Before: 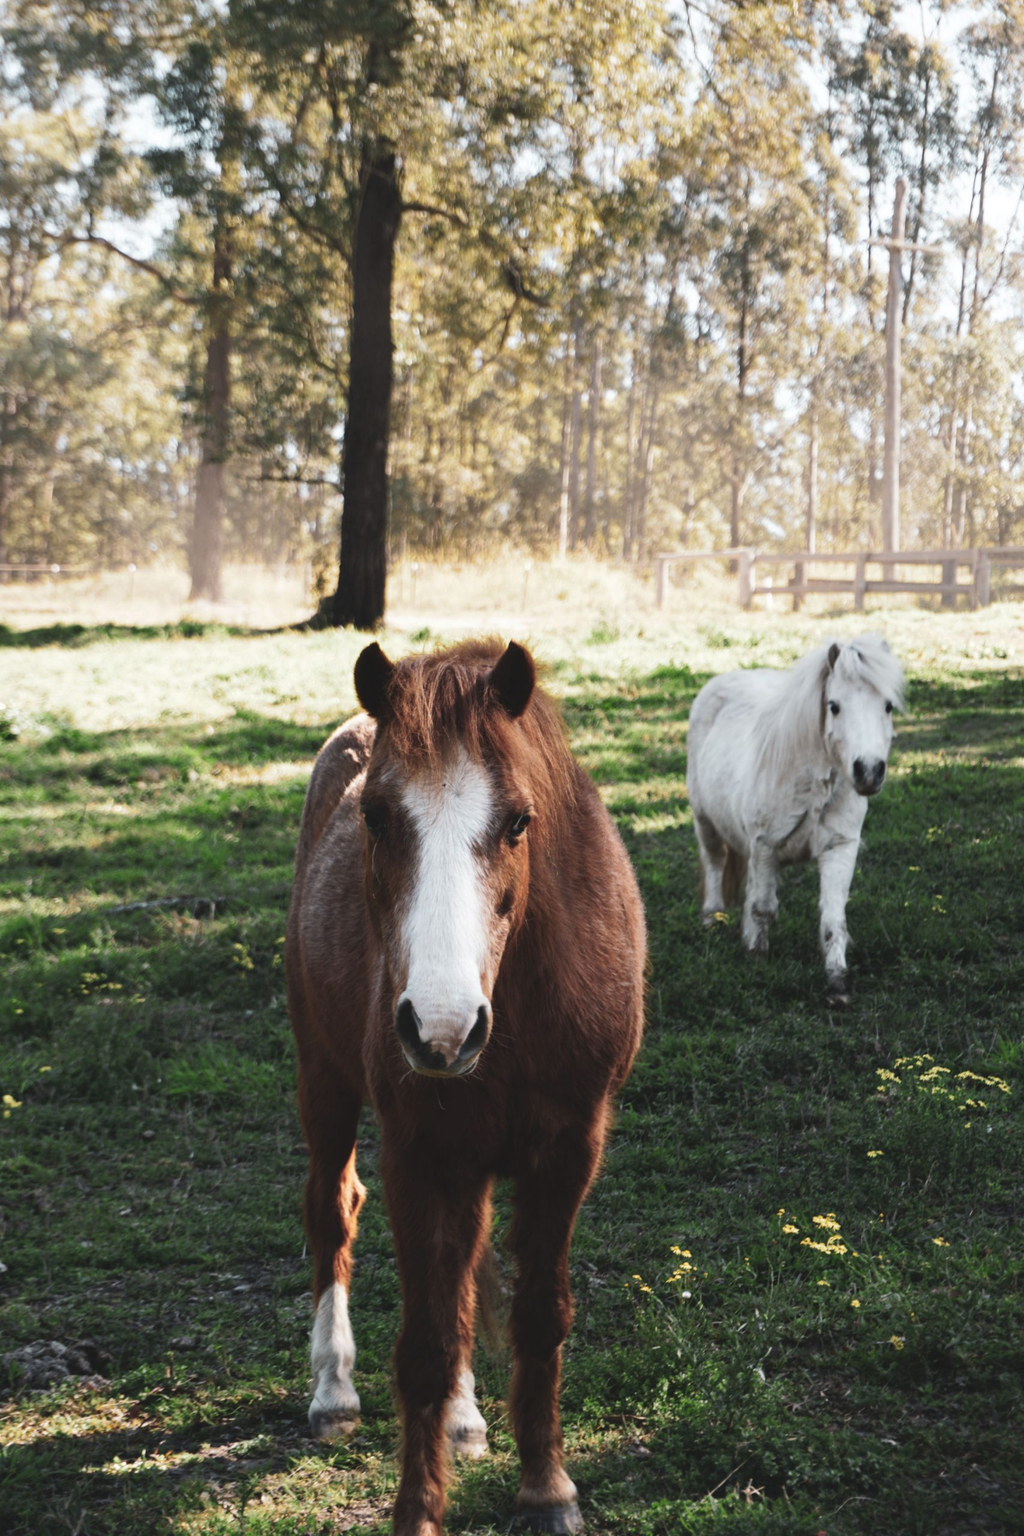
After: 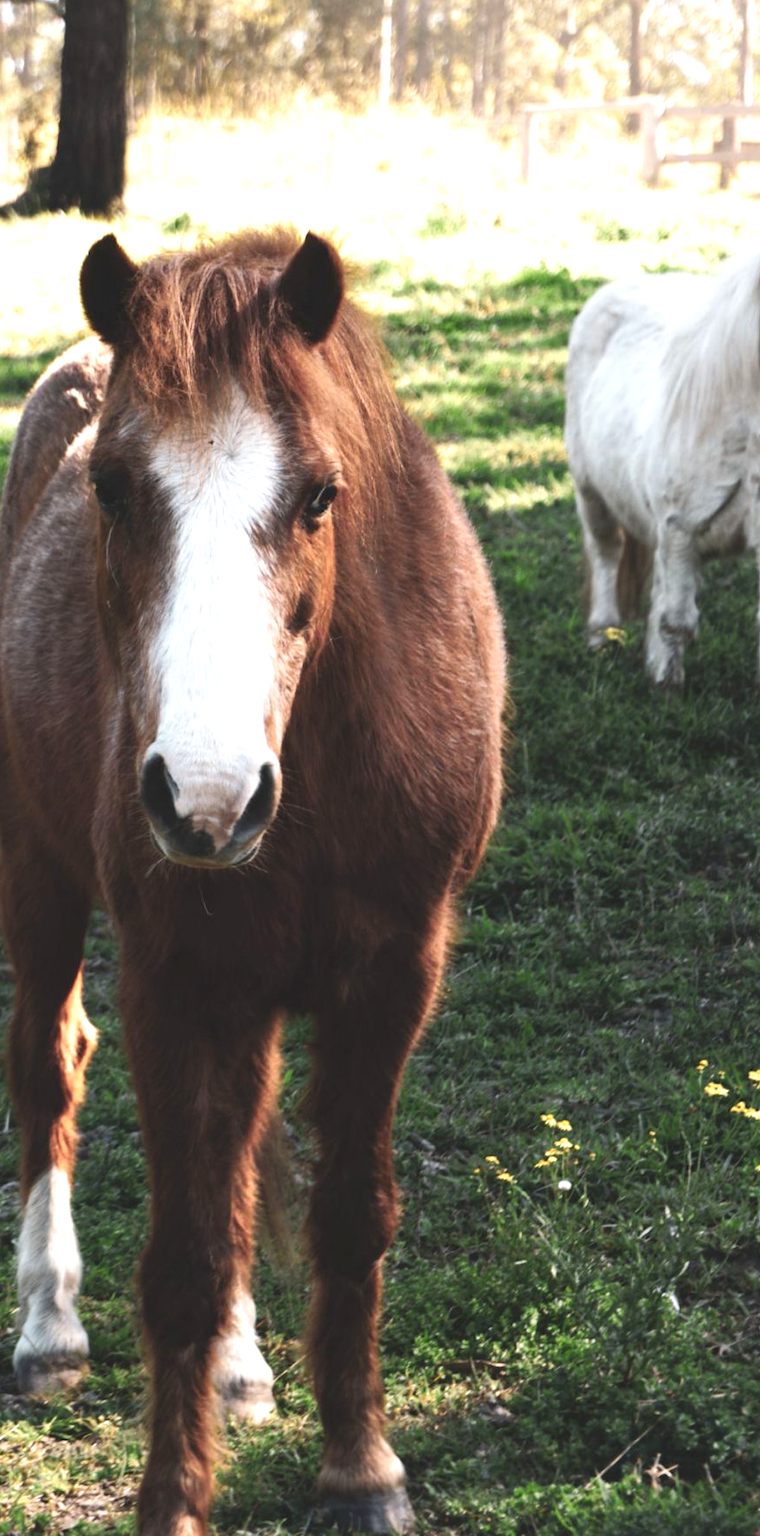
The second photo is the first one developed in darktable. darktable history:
crop and rotate: left 29.259%, top 31.384%, right 19.824%
exposure: exposure 0.659 EV, compensate highlight preservation false
